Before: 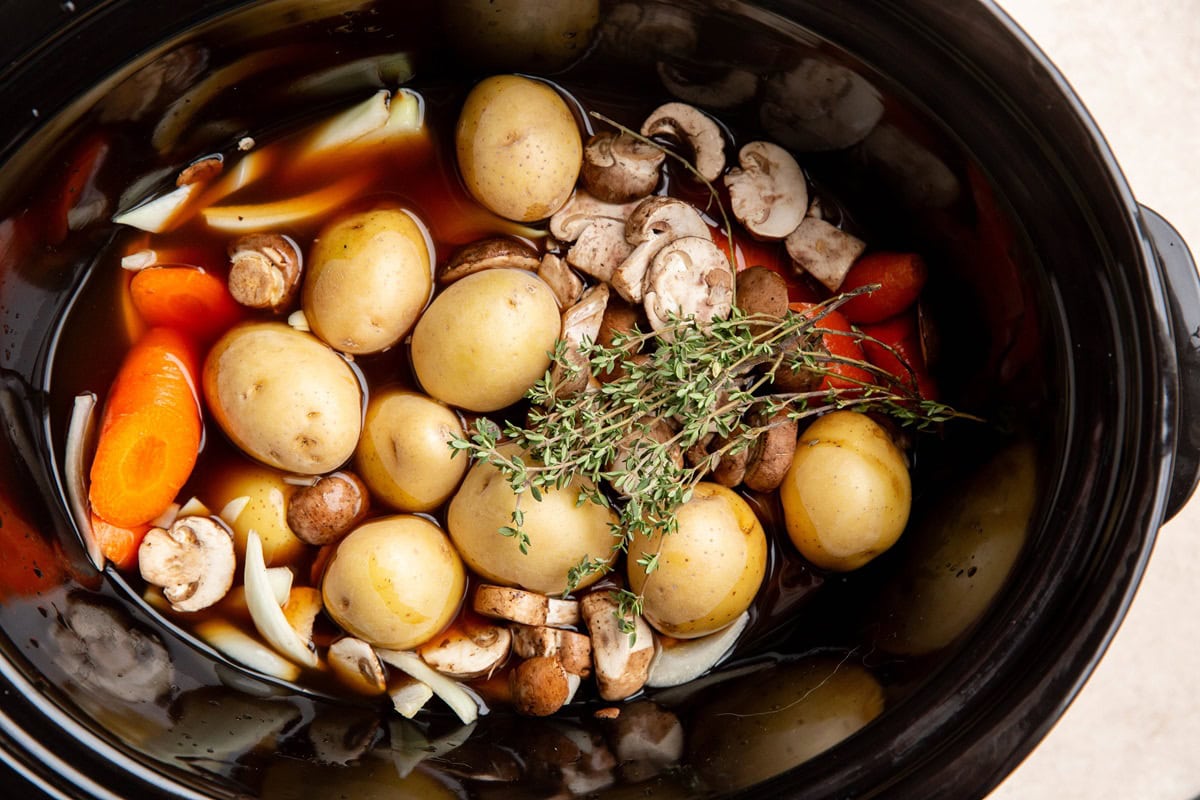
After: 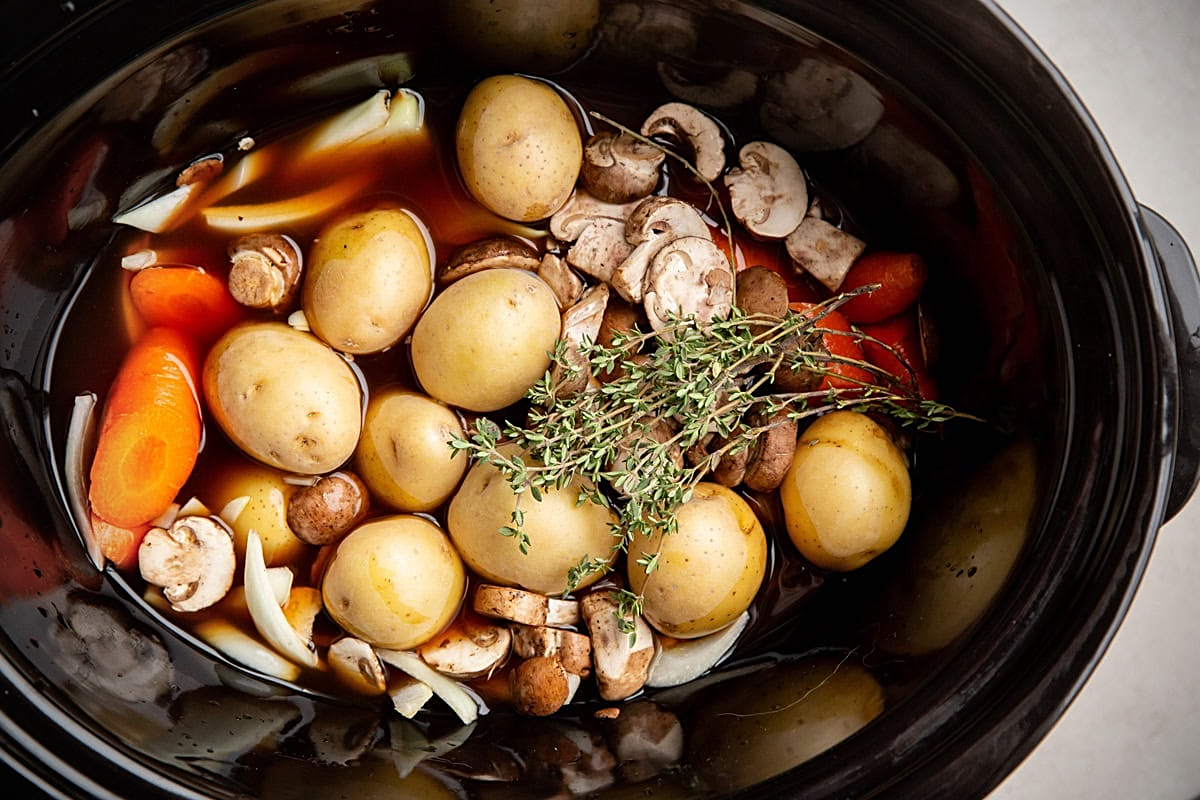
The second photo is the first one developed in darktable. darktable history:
vignetting: fall-off start 75%, brightness -0.692, width/height ratio 1.084
sharpen: on, module defaults
